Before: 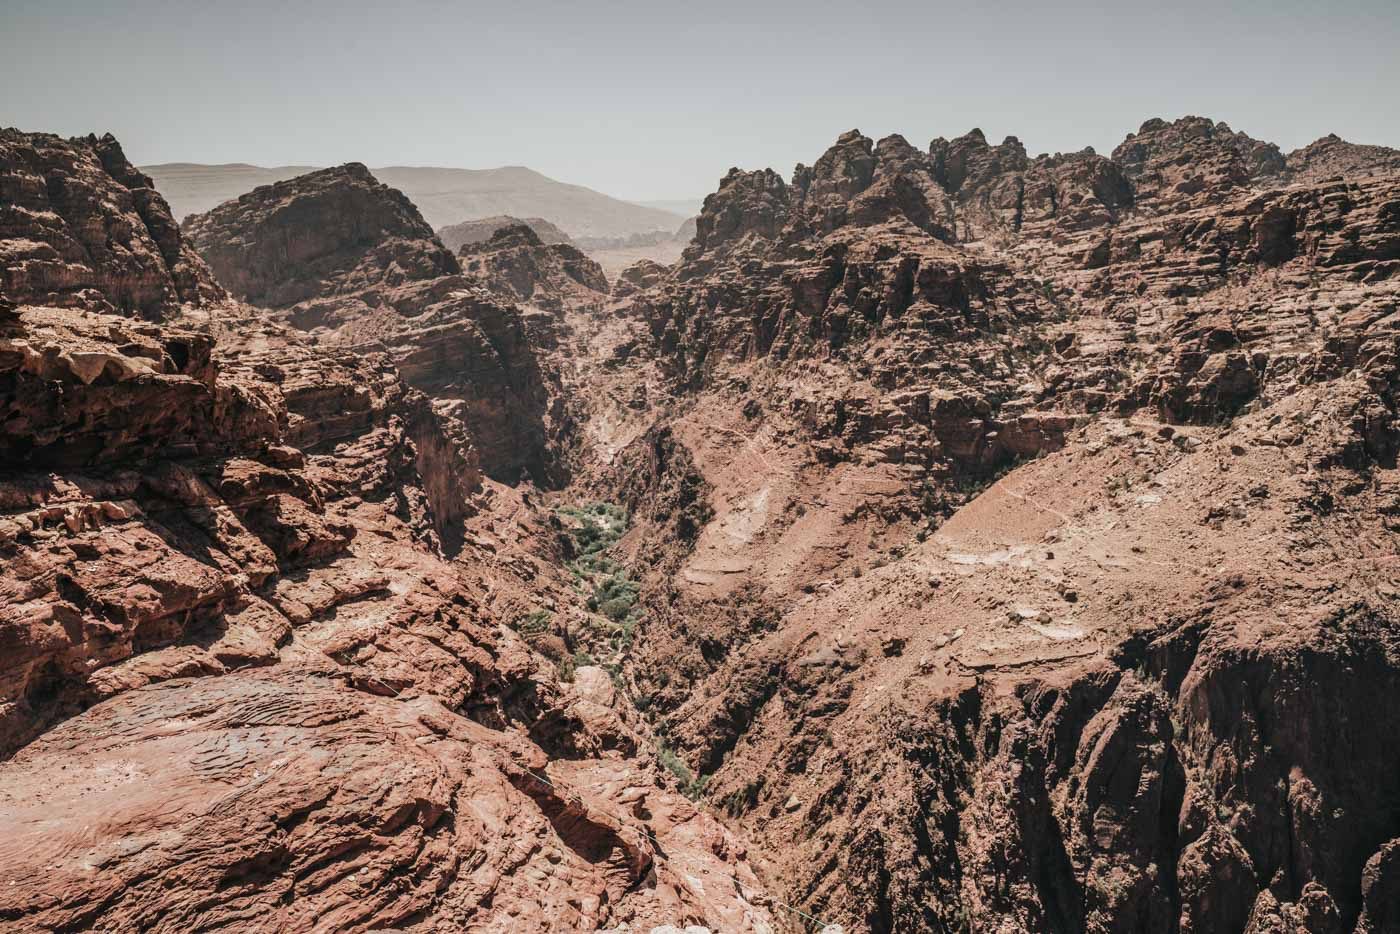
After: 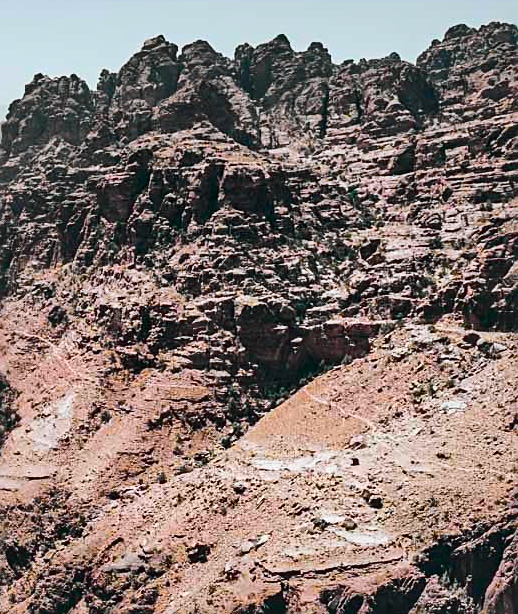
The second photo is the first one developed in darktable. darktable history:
color calibration: illuminant Planckian (black body), adaptation linear Bradford (ICC v4), x 0.361, y 0.366, temperature 4516.28 K
tone equalizer: -8 EV 0.259 EV, -7 EV 0.384 EV, -6 EV 0.407 EV, -5 EV 0.257 EV, -3 EV -0.275 EV, -2 EV -0.395 EV, -1 EV -0.426 EV, +0 EV -0.242 EV
crop and rotate: left 49.66%, top 10.111%, right 13.281%, bottom 24.1%
sharpen: on, module defaults
tone curve: curves: ch0 [(0, 0.023) (0.103, 0.087) (0.295, 0.297) (0.445, 0.531) (0.553, 0.665) (0.735, 0.843) (0.994, 1)]; ch1 [(0, 0) (0.427, 0.346) (0.456, 0.426) (0.484, 0.483) (0.509, 0.514) (0.535, 0.56) (0.581, 0.632) (0.646, 0.715) (1, 1)]; ch2 [(0, 0) (0.369, 0.388) (0.449, 0.431) (0.501, 0.495) (0.533, 0.518) (0.572, 0.612) (0.677, 0.752) (1, 1)], color space Lab, independent channels, preserve colors none
local contrast: mode bilateral grid, contrast 25, coarseness 61, detail 152%, midtone range 0.2
color balance rgb: shadows lift › luminance -7.391%, shadows lift › chroma 2.254%, shadows lift › hue 166.39°, perceptual saturation grading › global saturation 0.379%
